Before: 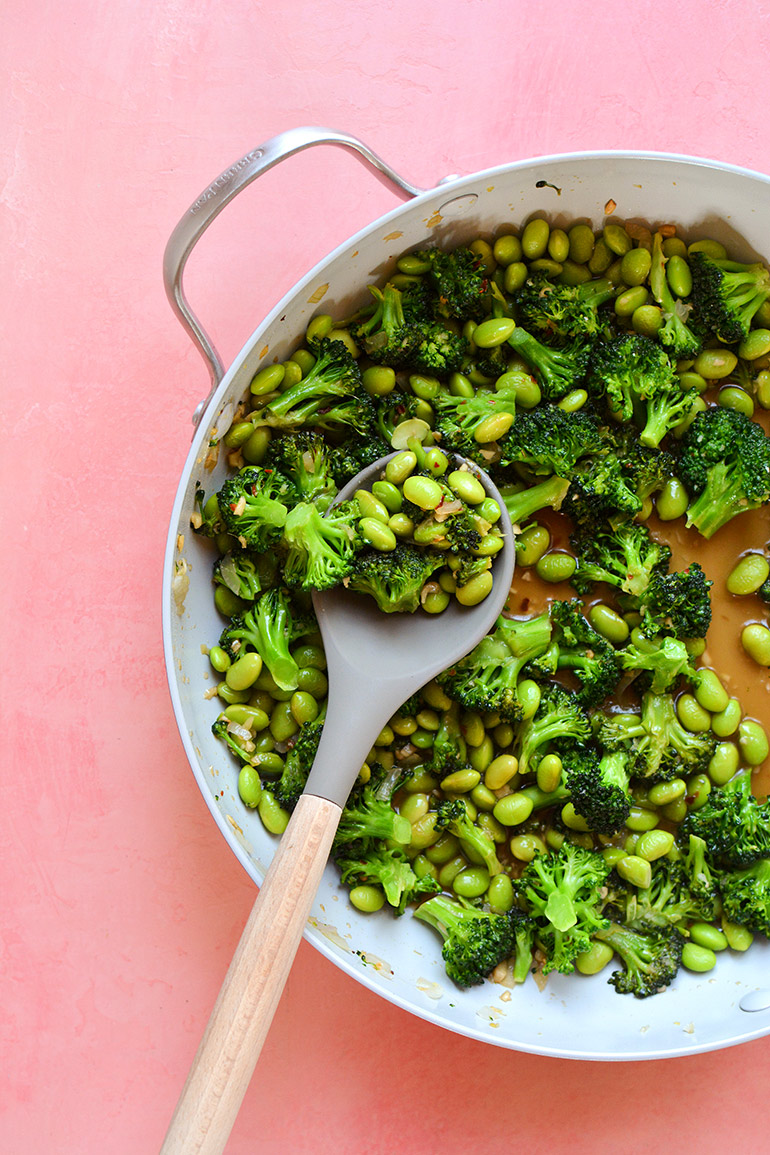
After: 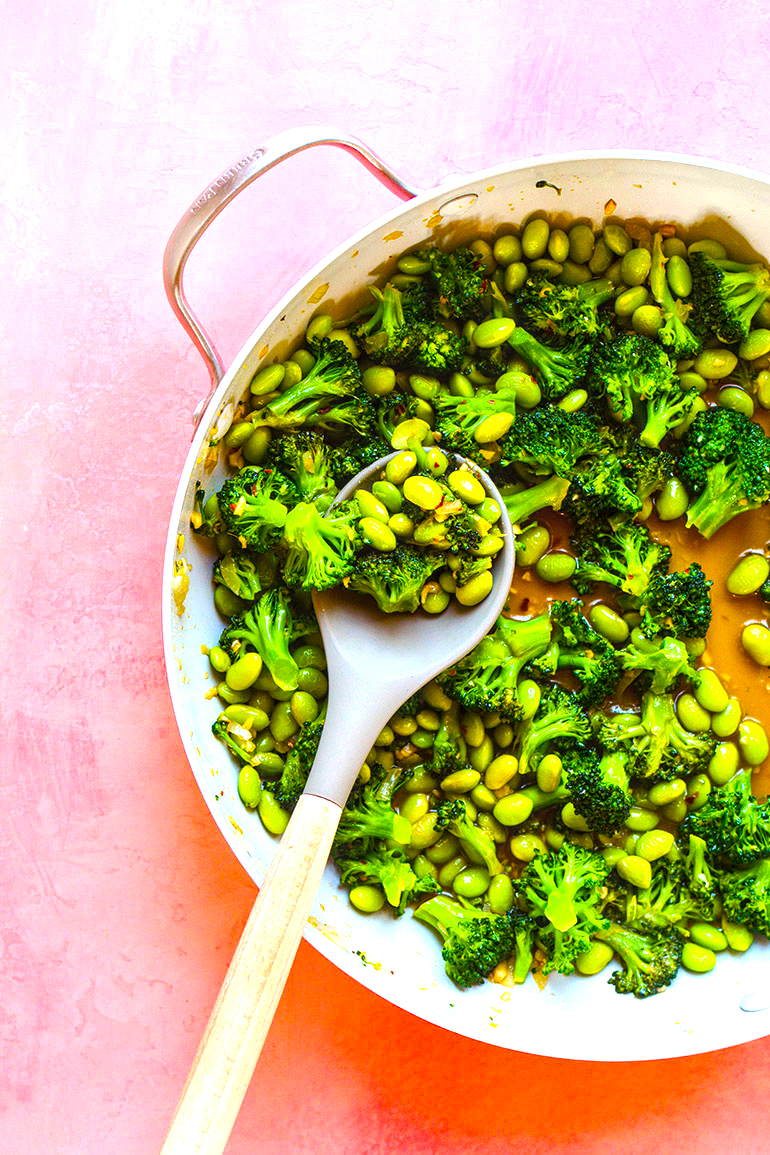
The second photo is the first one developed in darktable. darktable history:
local contrast: on, module defaults
color balance rgb: linear chroma grading › global chroma 25%, perceptual saturation grading › global saturation 40%, perceptual saturation grading › highlights -50%, perceptual saturation grading › shadows 30%, perceptual brilliance grading › global brilliance 25%, global vibrance 60%
